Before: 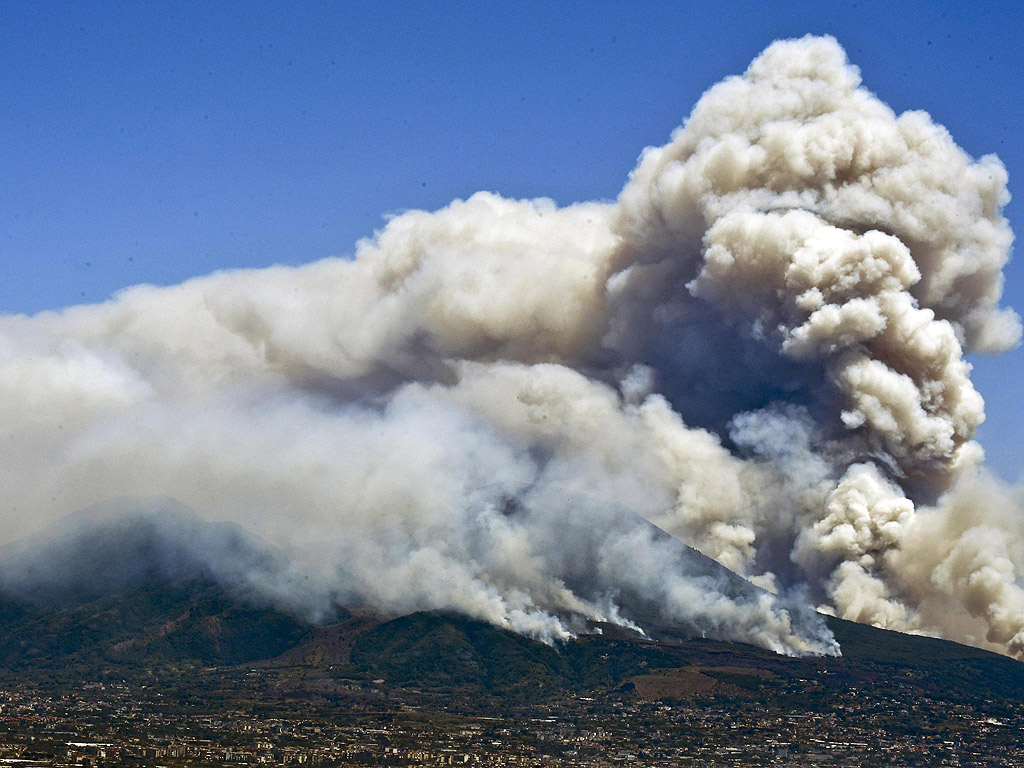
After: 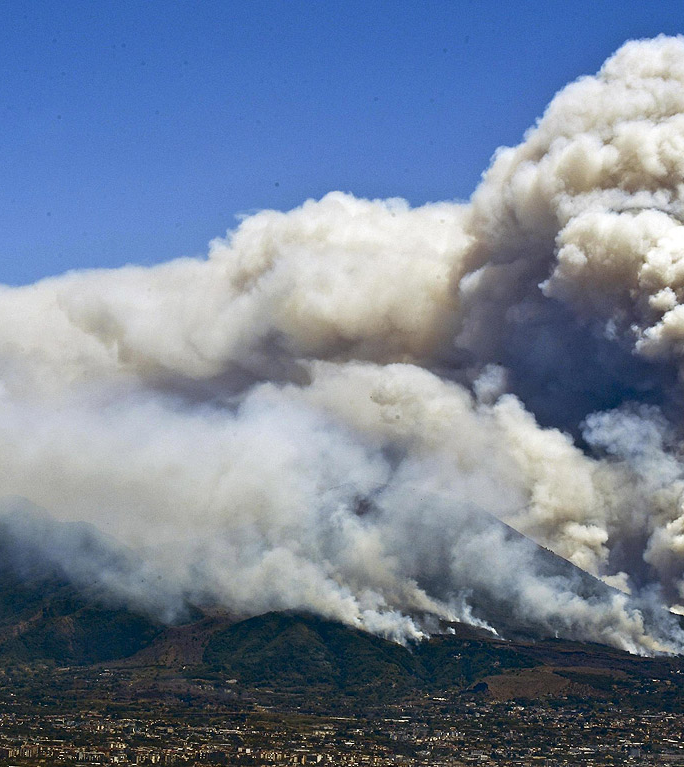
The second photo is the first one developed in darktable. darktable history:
crop and rotate: left 14.44%, right 18.706%
